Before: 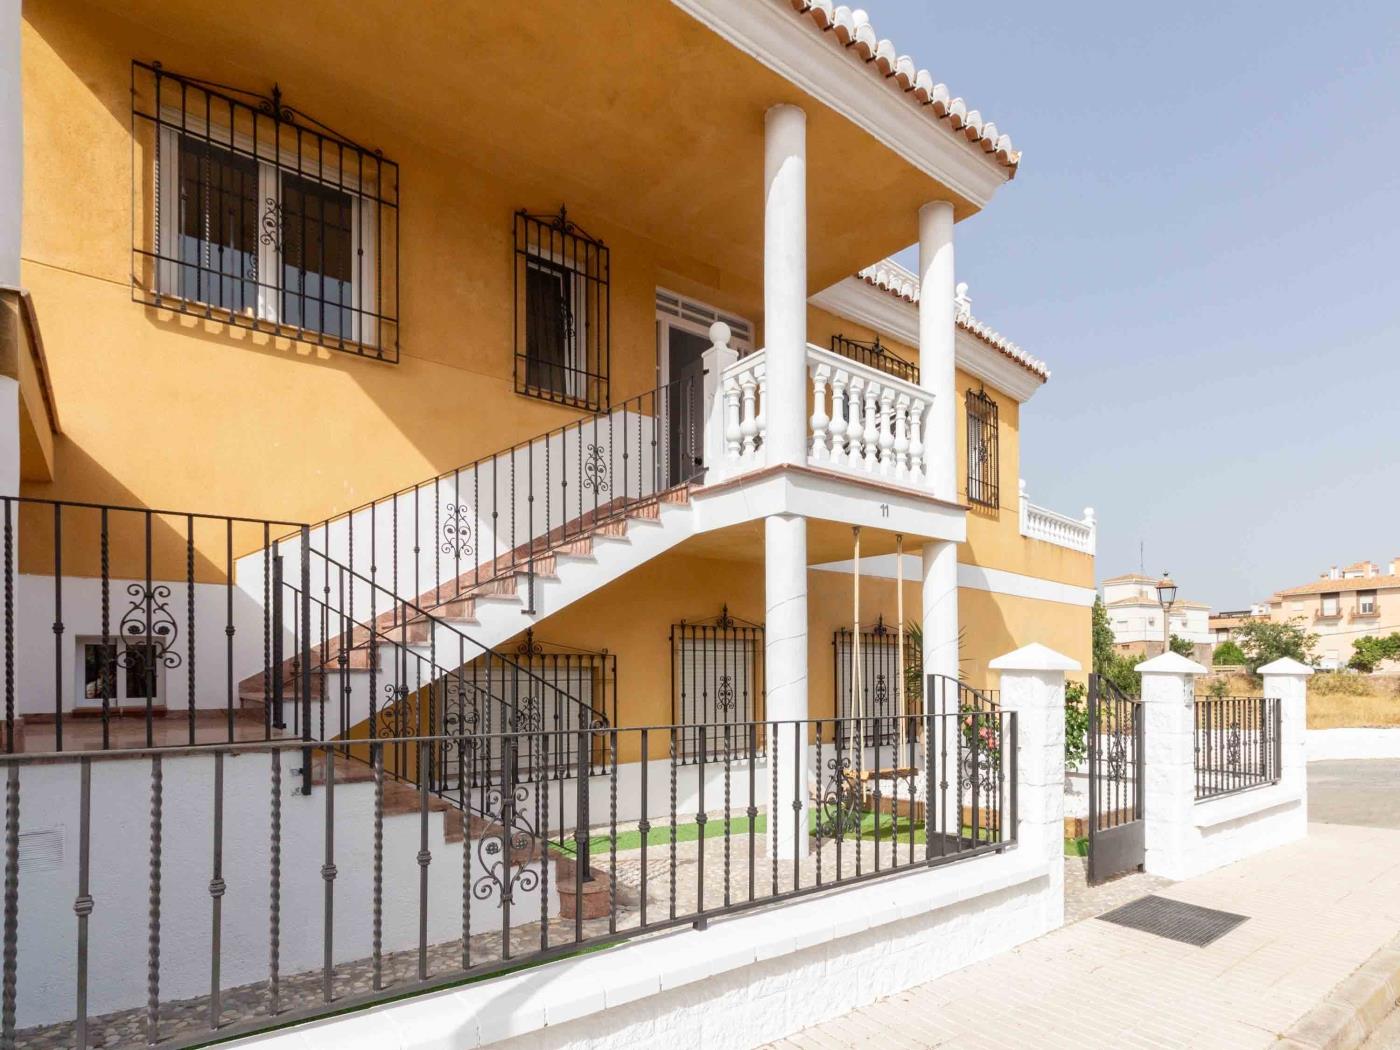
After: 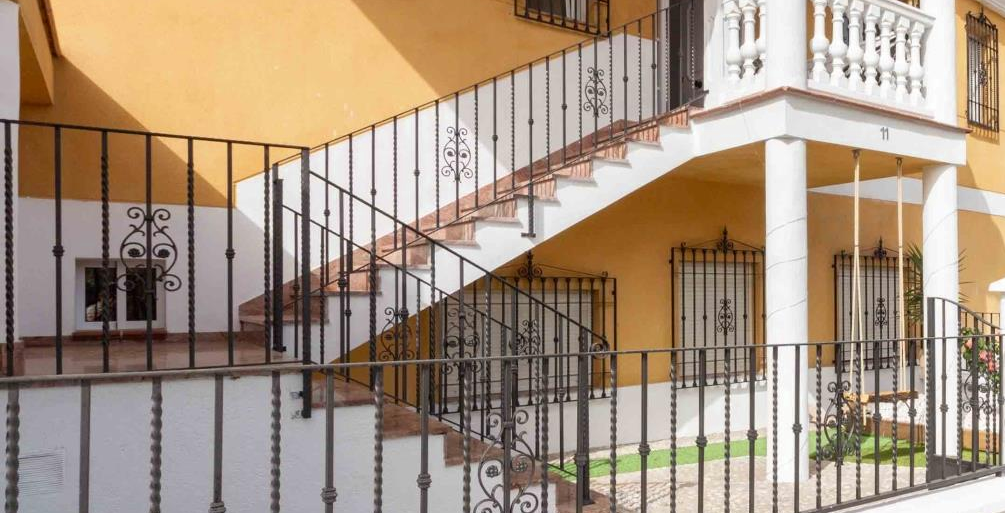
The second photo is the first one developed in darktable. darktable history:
color zones: curves: ch0 [(0.25, 0.5) (0.463, 0.627) (0.484, 0.637) (0.75, 0.5)]
crop: top 35.99%, right 28.149%, bottom 15.076%
